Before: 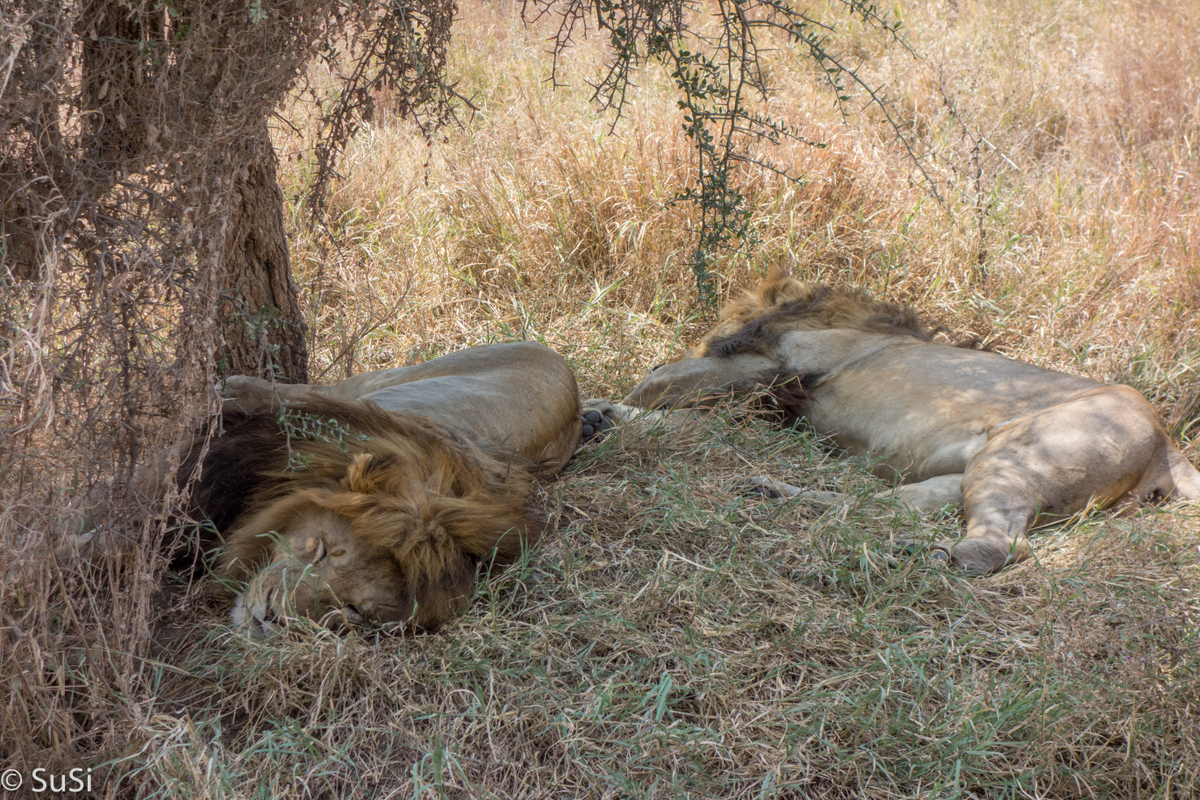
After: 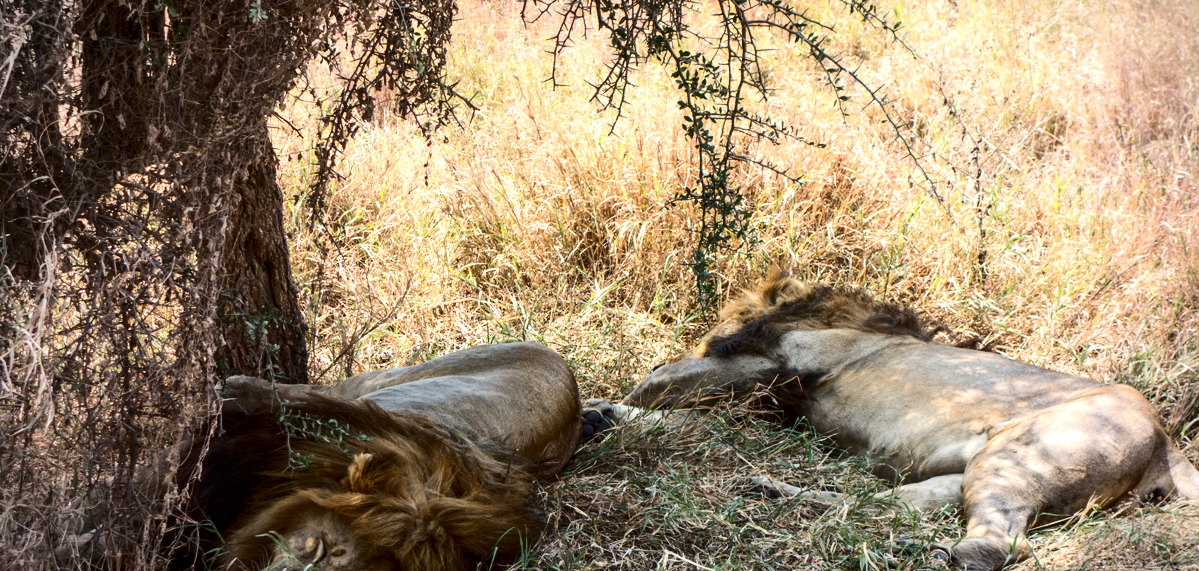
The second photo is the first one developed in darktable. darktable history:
tone equalizer: -8 EV -0.75 EV, -7 EV -0.7 EV, -6 EV -0.6 EV, -5 EV -0.4 EV, -3 EV 0.4 EV, -2 EV 0.6 EV, -1 EV 0.7 EV, +0 EV 0.75 EV, edges refinement/feathering 500, mask exposure compensation -1.57 EV, preserve details no
contrast brightness saturation: contrast 0.21, brightness -0.11, saturation 0.21
vignetting: on, module defaults
crop: bottom 28.576%
